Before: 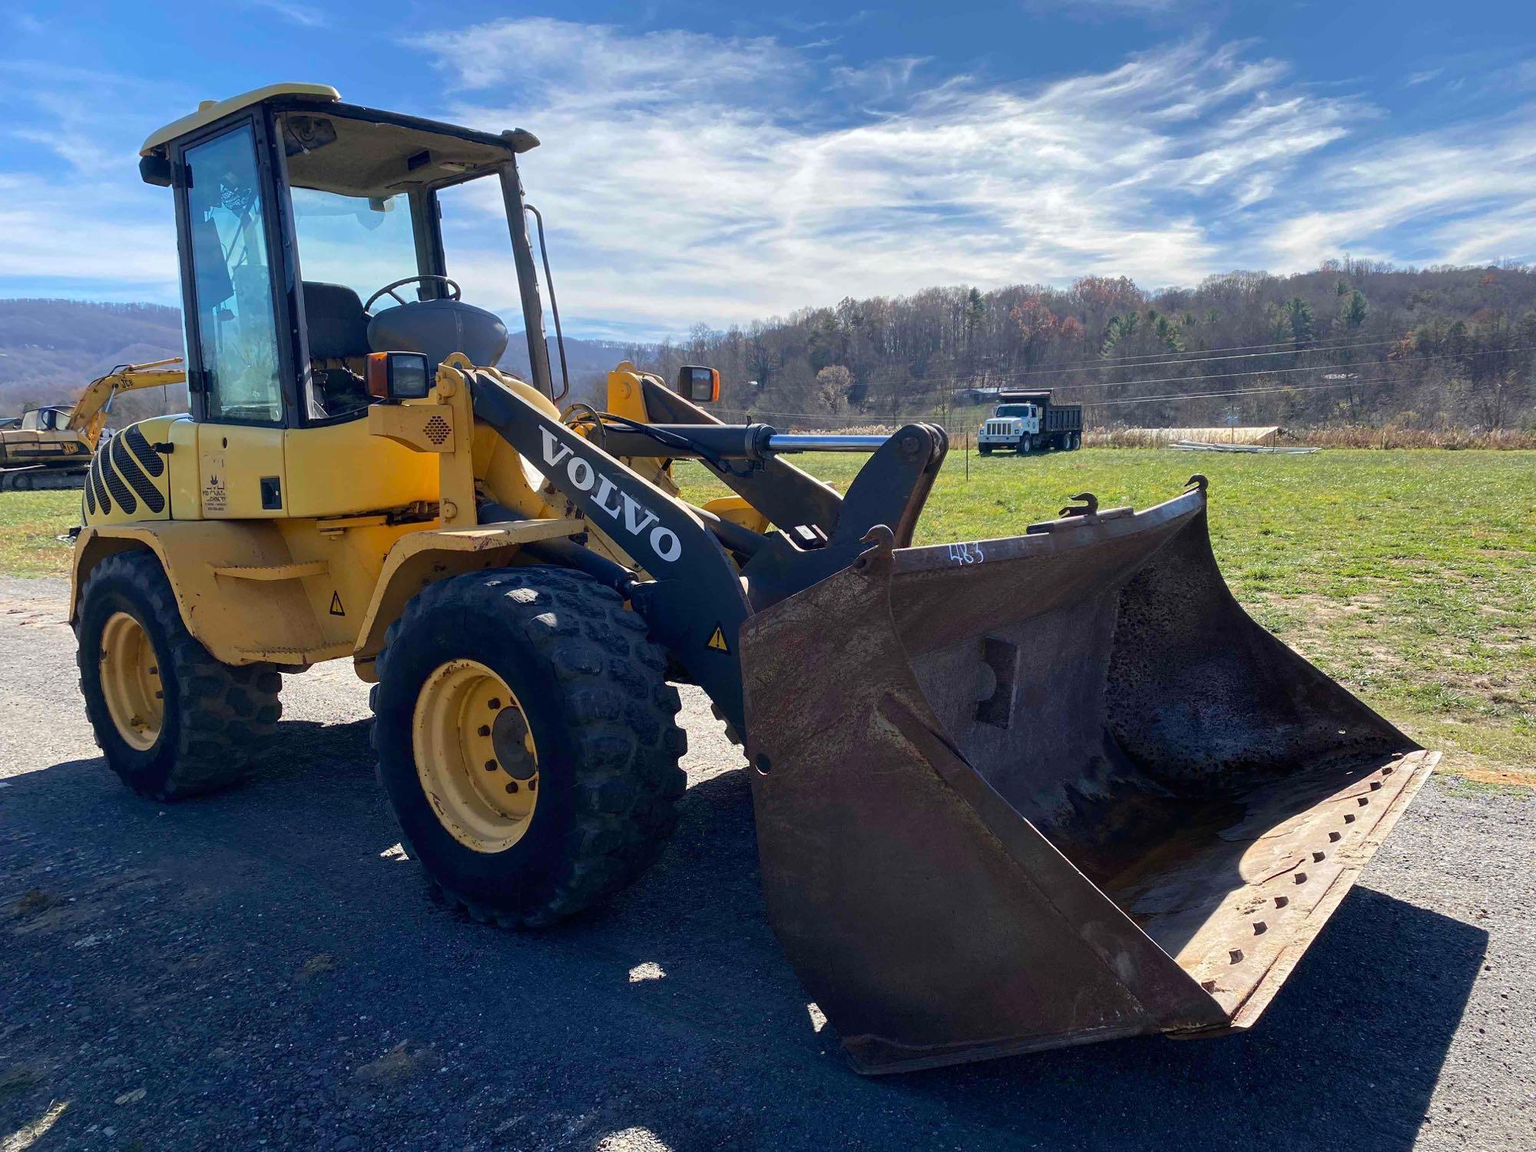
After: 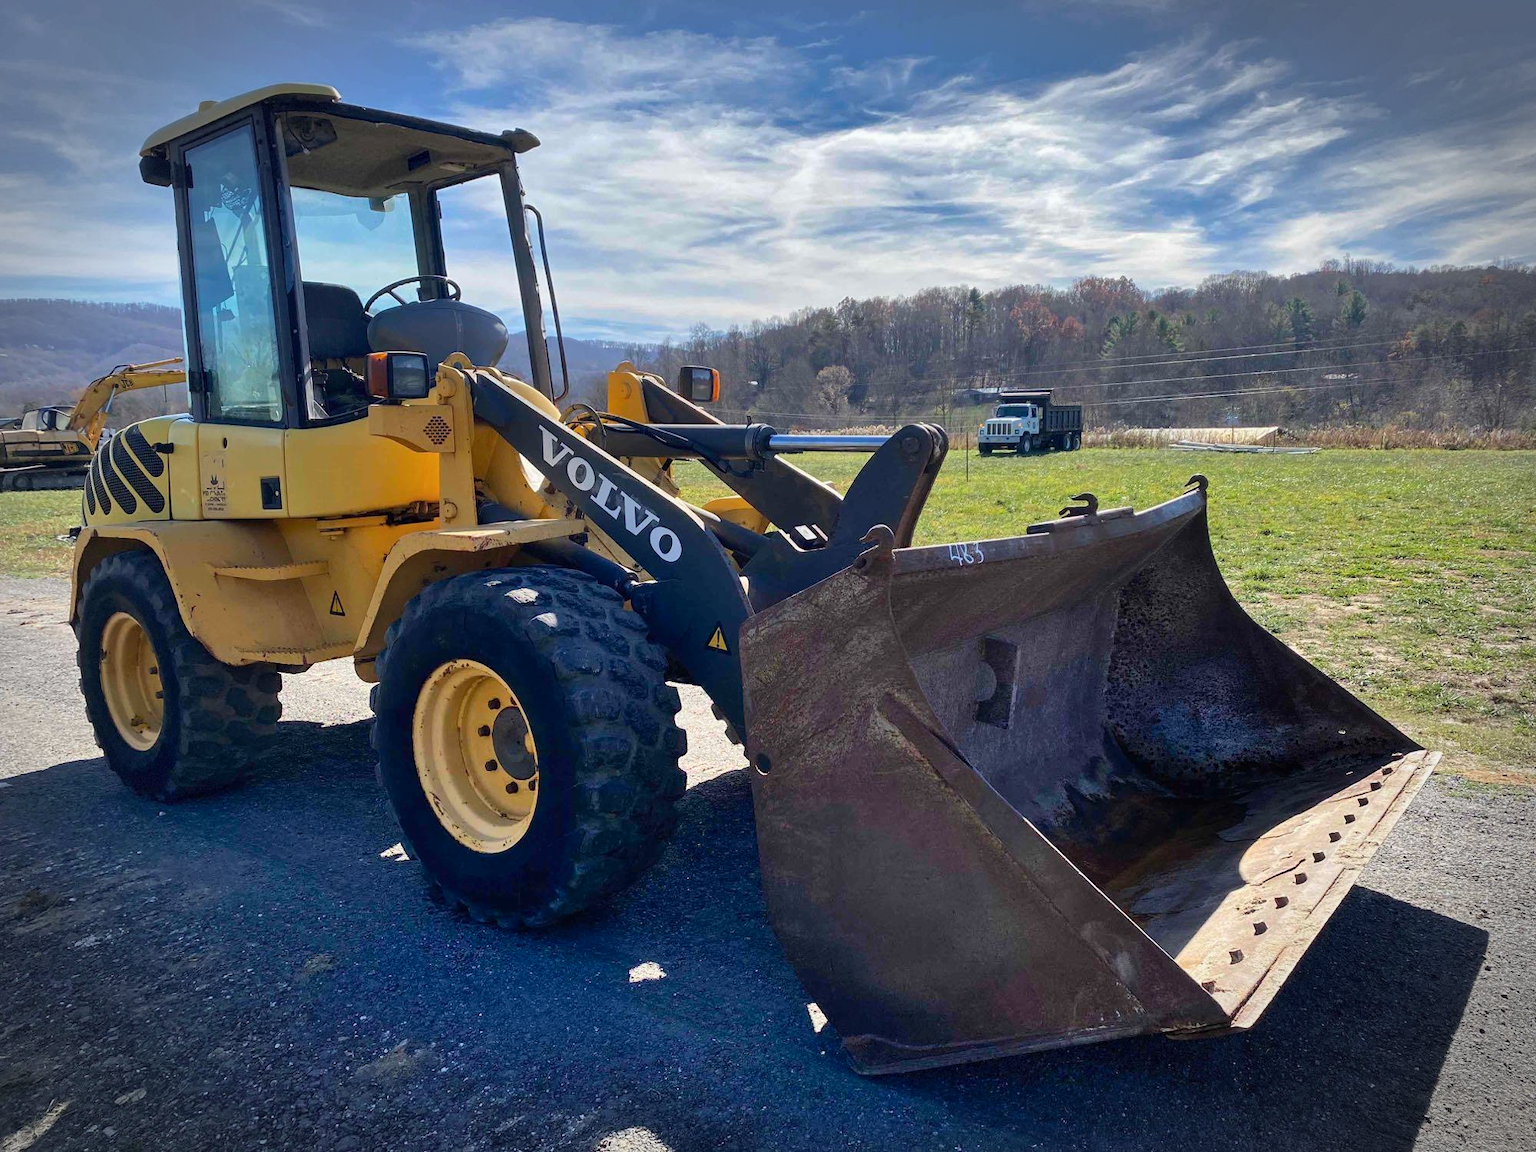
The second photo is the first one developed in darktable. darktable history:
vignetting: automatic ratio true, dithering 8-bit output
shadows and highlights: soften with gaussian
exposure: exposure -0.028 EV, compensate highlight preservation false
